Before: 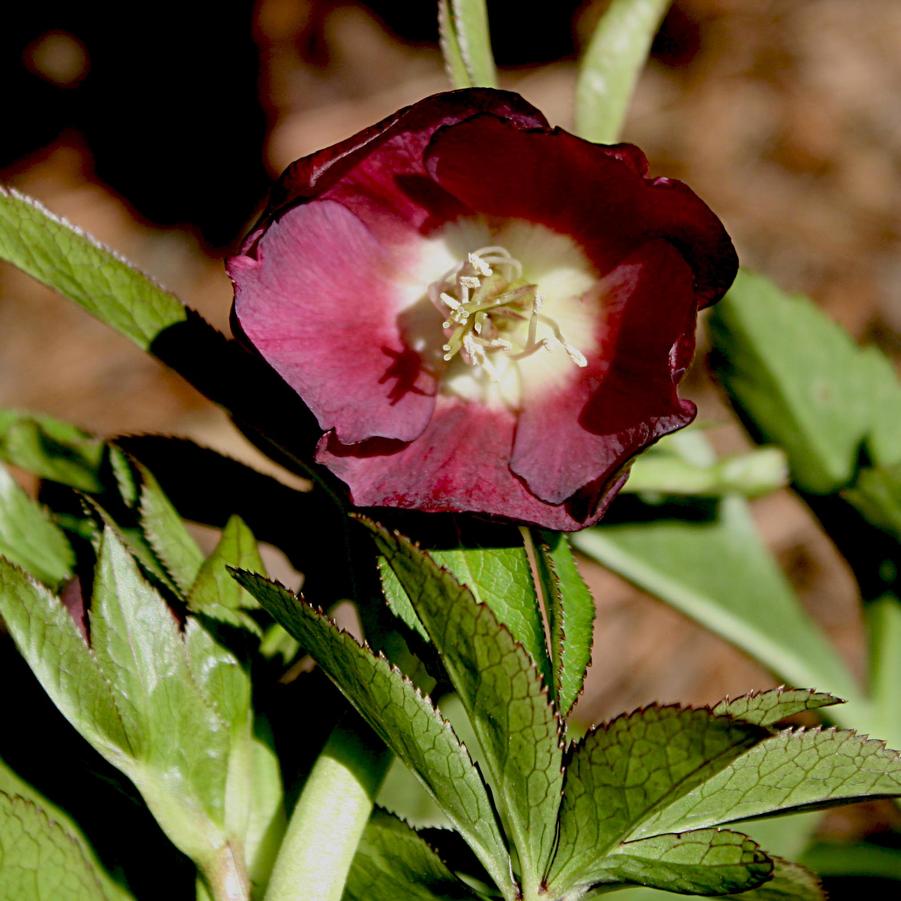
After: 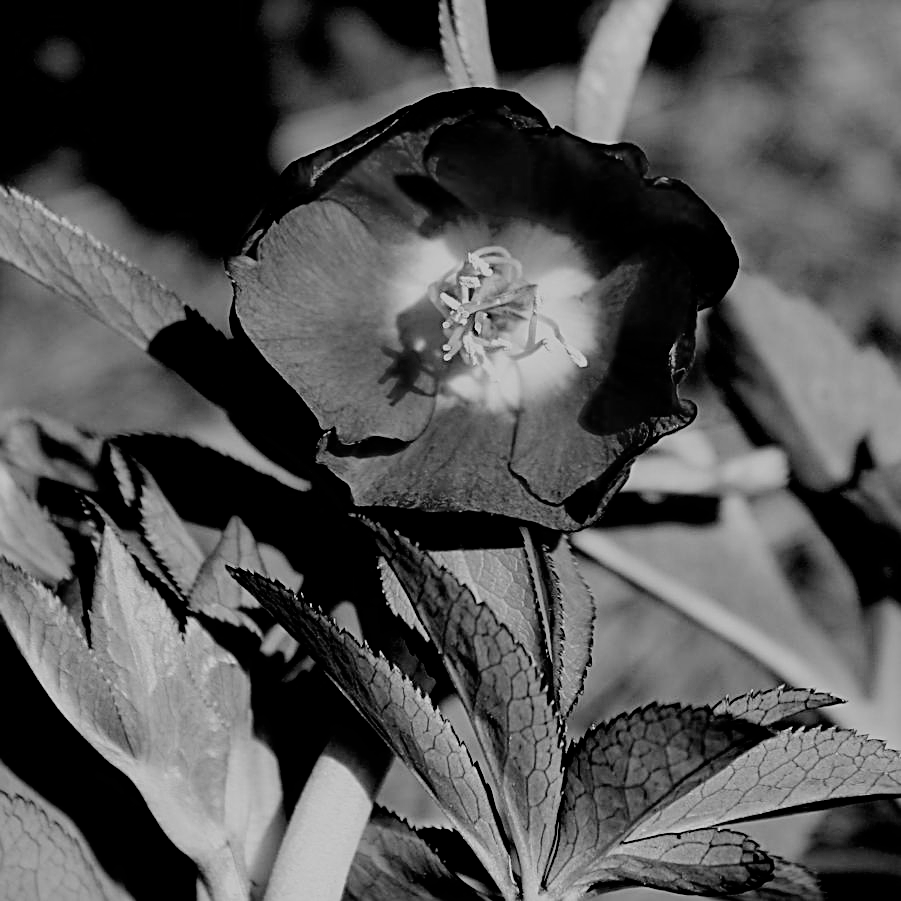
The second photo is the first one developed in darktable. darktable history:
monochrome: on, module defaults
haze removal: compatibility mode true, adaptive false
filmic rgb: black relative exposure -4.14 EV, white relative exposure 5.1 EV, hardness 2.11, contrast 1.165
sharpen: on, module defaults
